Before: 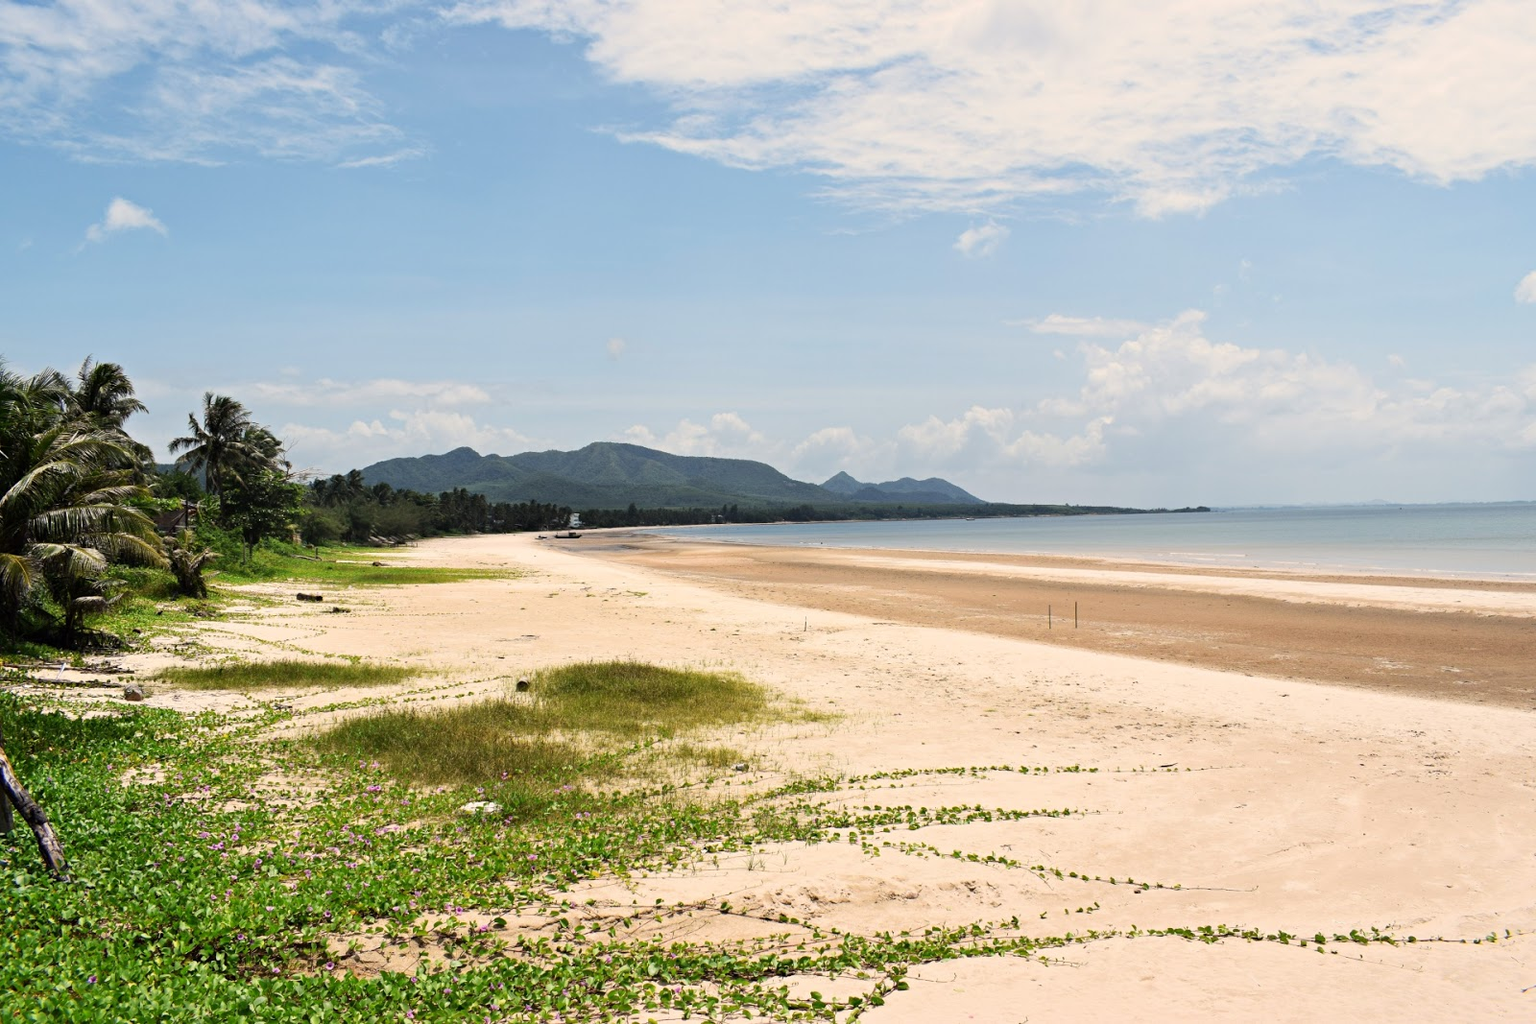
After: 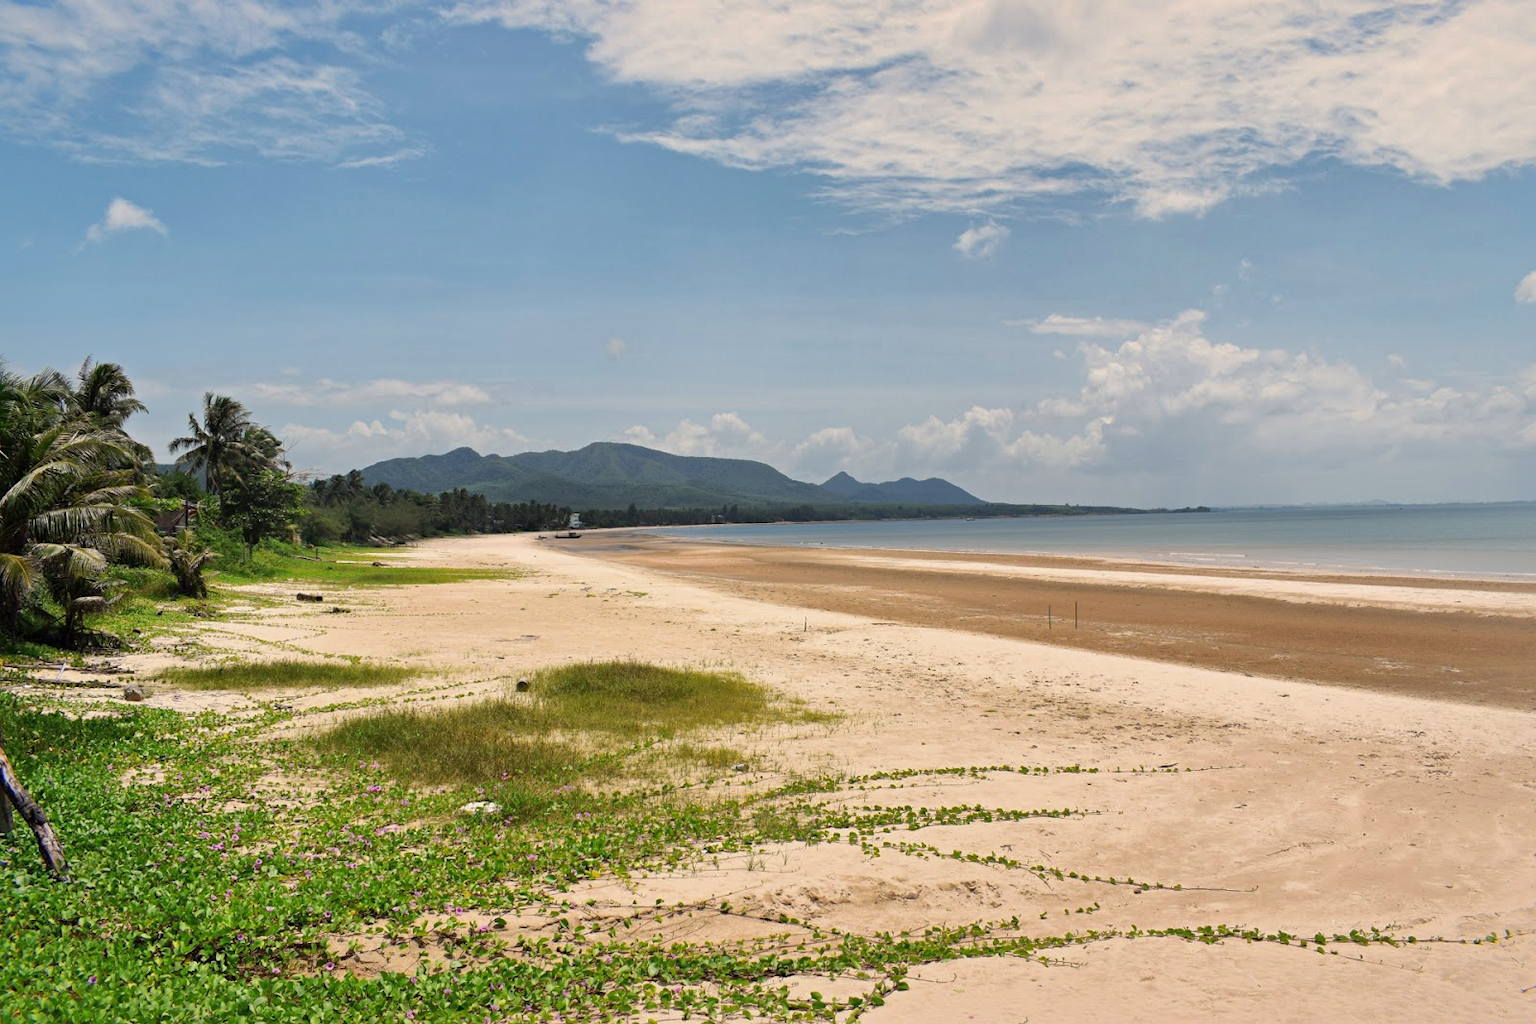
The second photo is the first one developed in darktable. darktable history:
shadows and highlights: highlights -60.1
